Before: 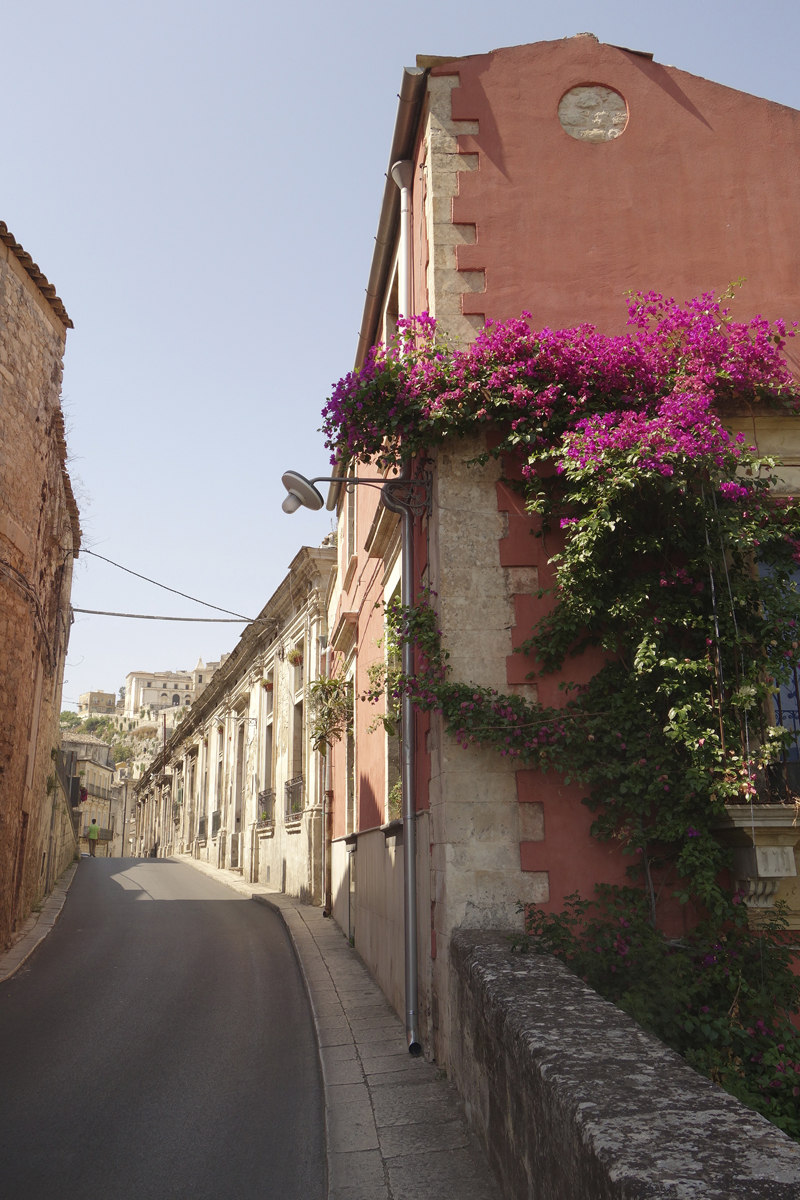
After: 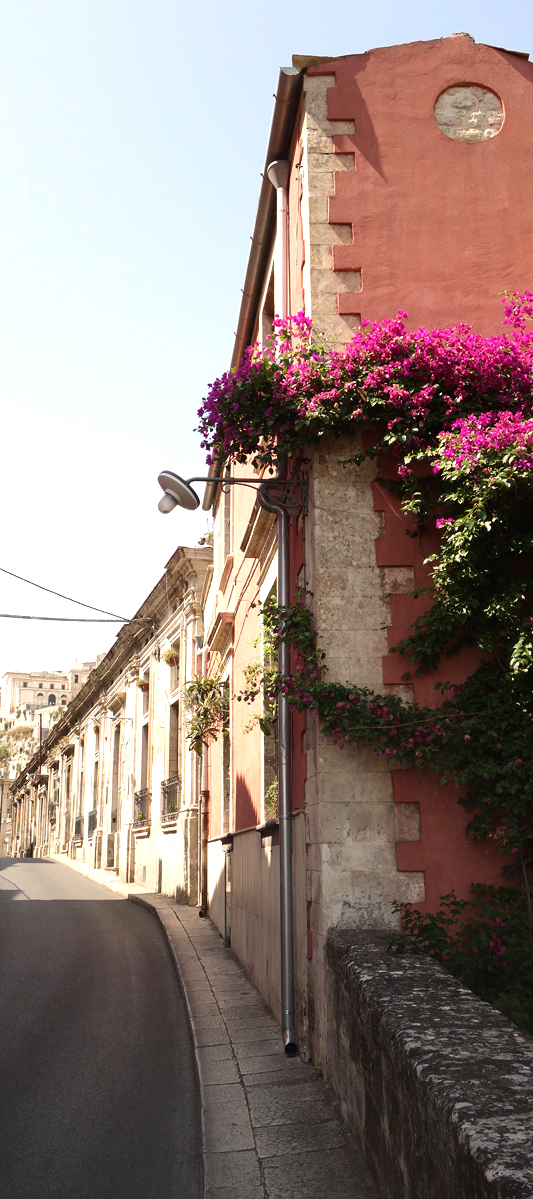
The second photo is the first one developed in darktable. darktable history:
tone equalizer: -8 EV -0.75 EV, -7 EV -0.7 EV, -6 EV -0.6 EV, -5 EV -0.4 EV, -3 EV 0.4 EV, -2 EV 0.6 EV, -1 EV 0.7 EV, +0 EV 0.75 EV, edges refinement/feathering 500, mask exposure compensation -1.57 EV, preserve details no
crop and rotate: left 15.546%, right 17.787%
